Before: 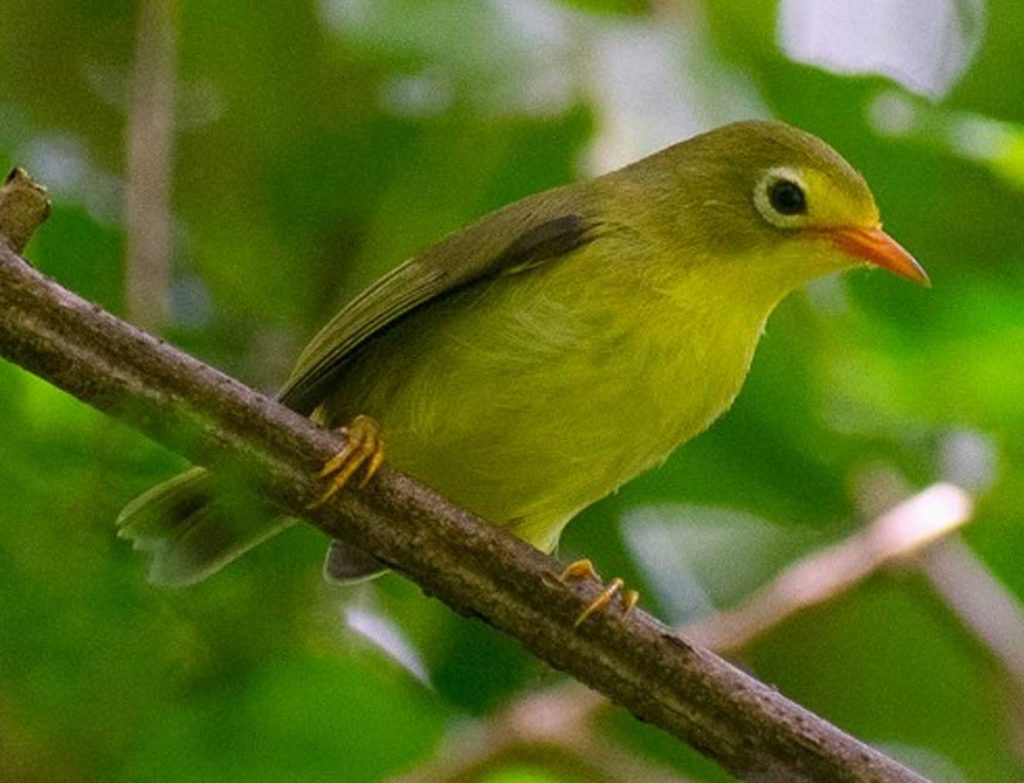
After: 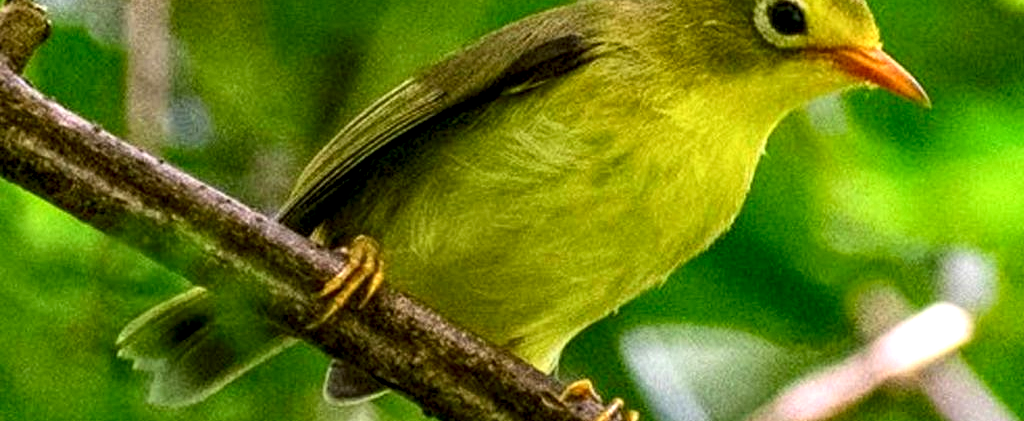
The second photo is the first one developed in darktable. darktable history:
contrast brightness saturation: contrast 0.198, brightness 0.157, saturation 0.228
crop and rotate: top 22.999%, bottom 23.229%
local contrast: highlights 17%, detail 185%
